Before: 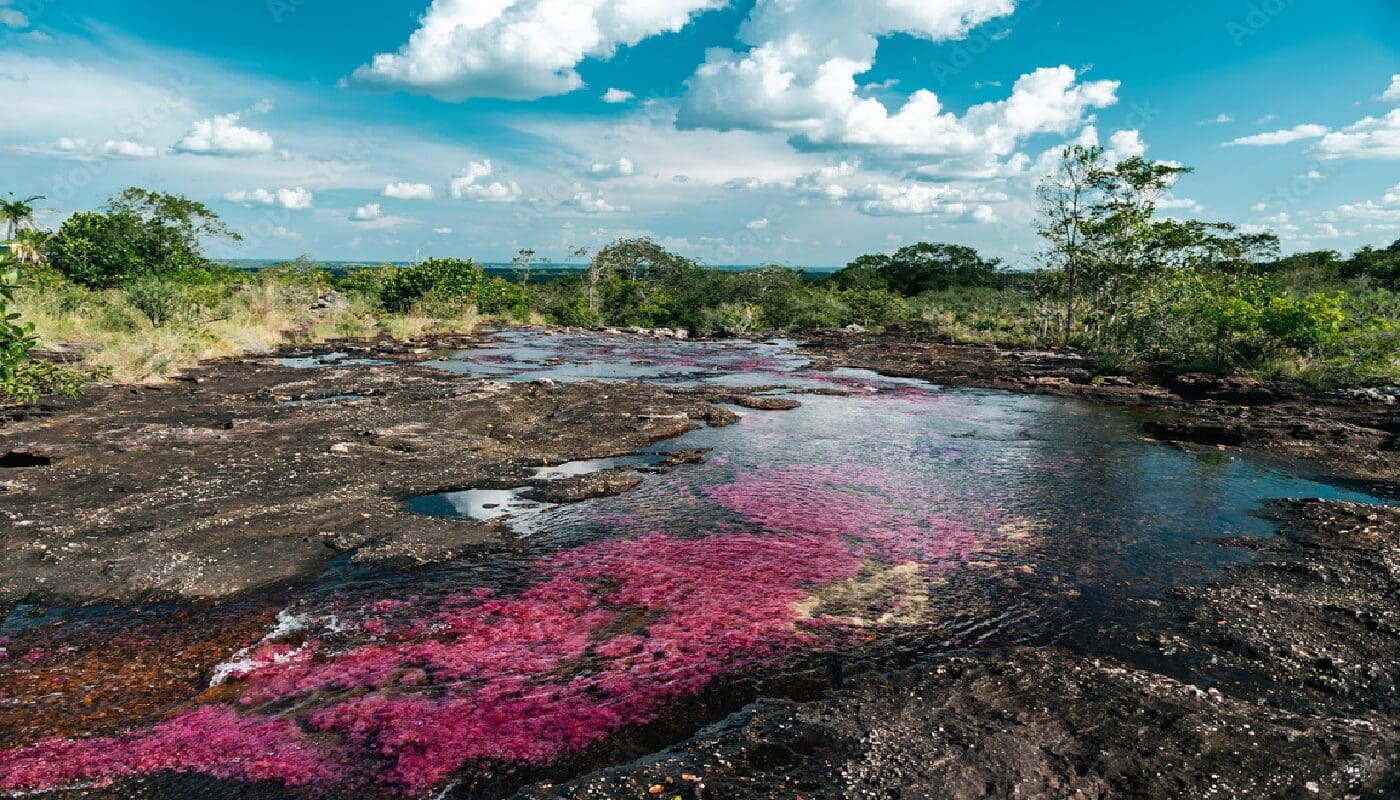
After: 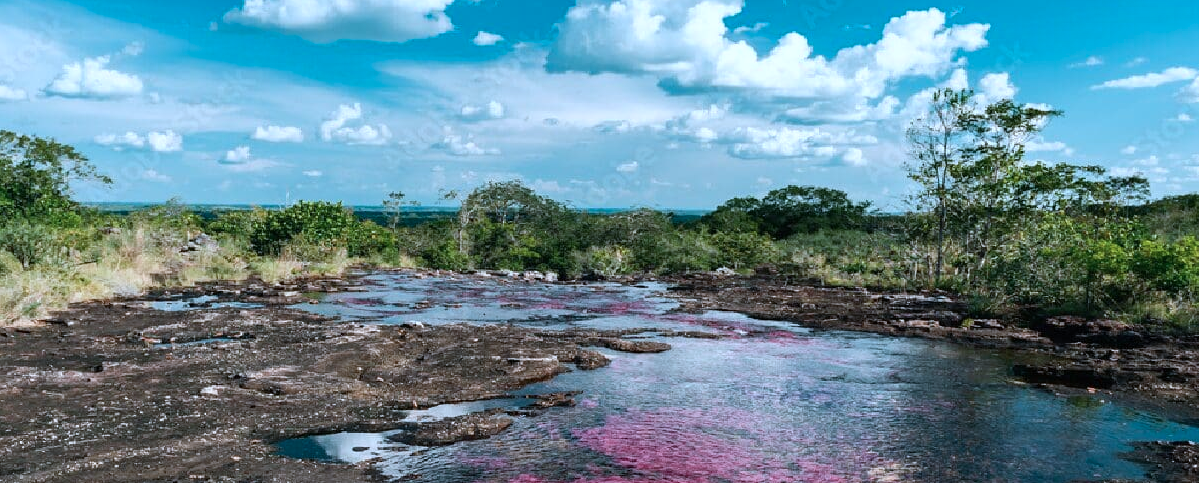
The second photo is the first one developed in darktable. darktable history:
crop and rotate: left 9.345%, top 7.22%, right 4.982%, bottom 32.331%
color correction: highlights a* -2.24, highlights b* -18.1
